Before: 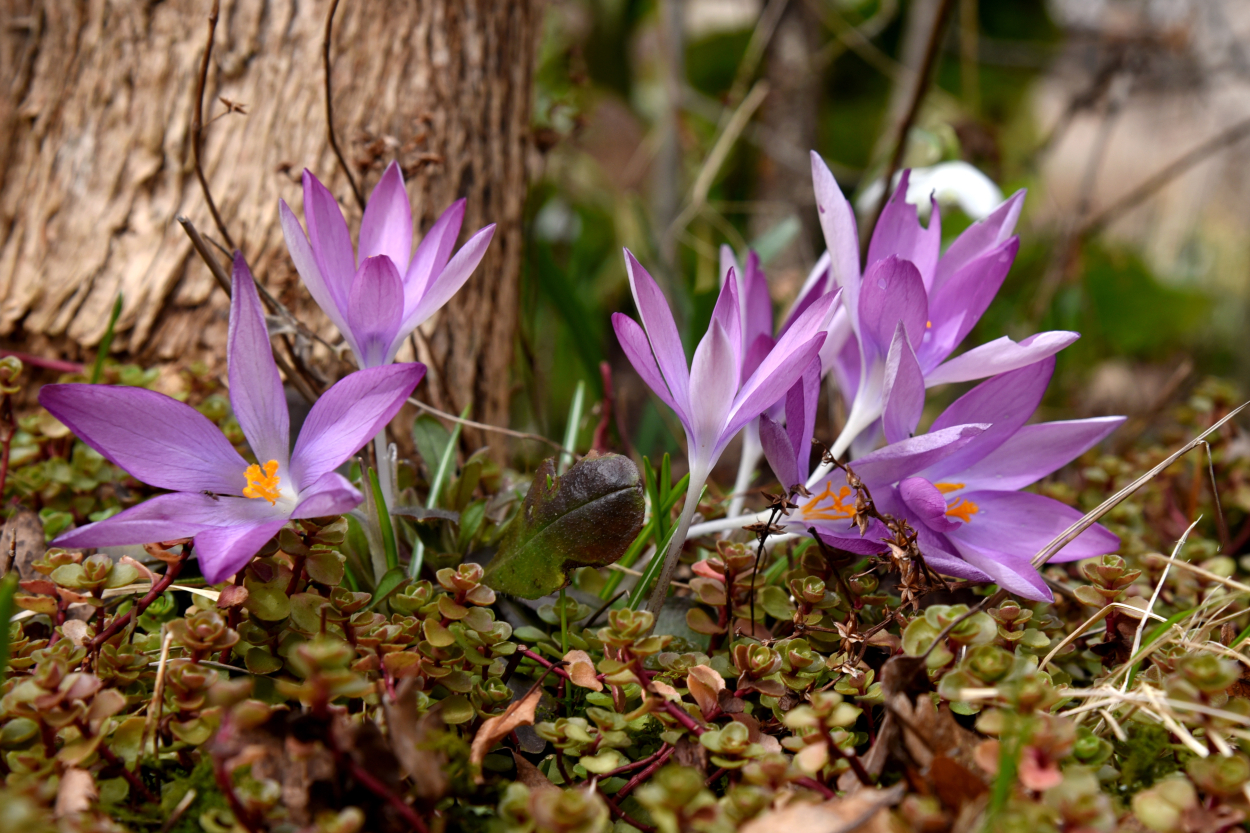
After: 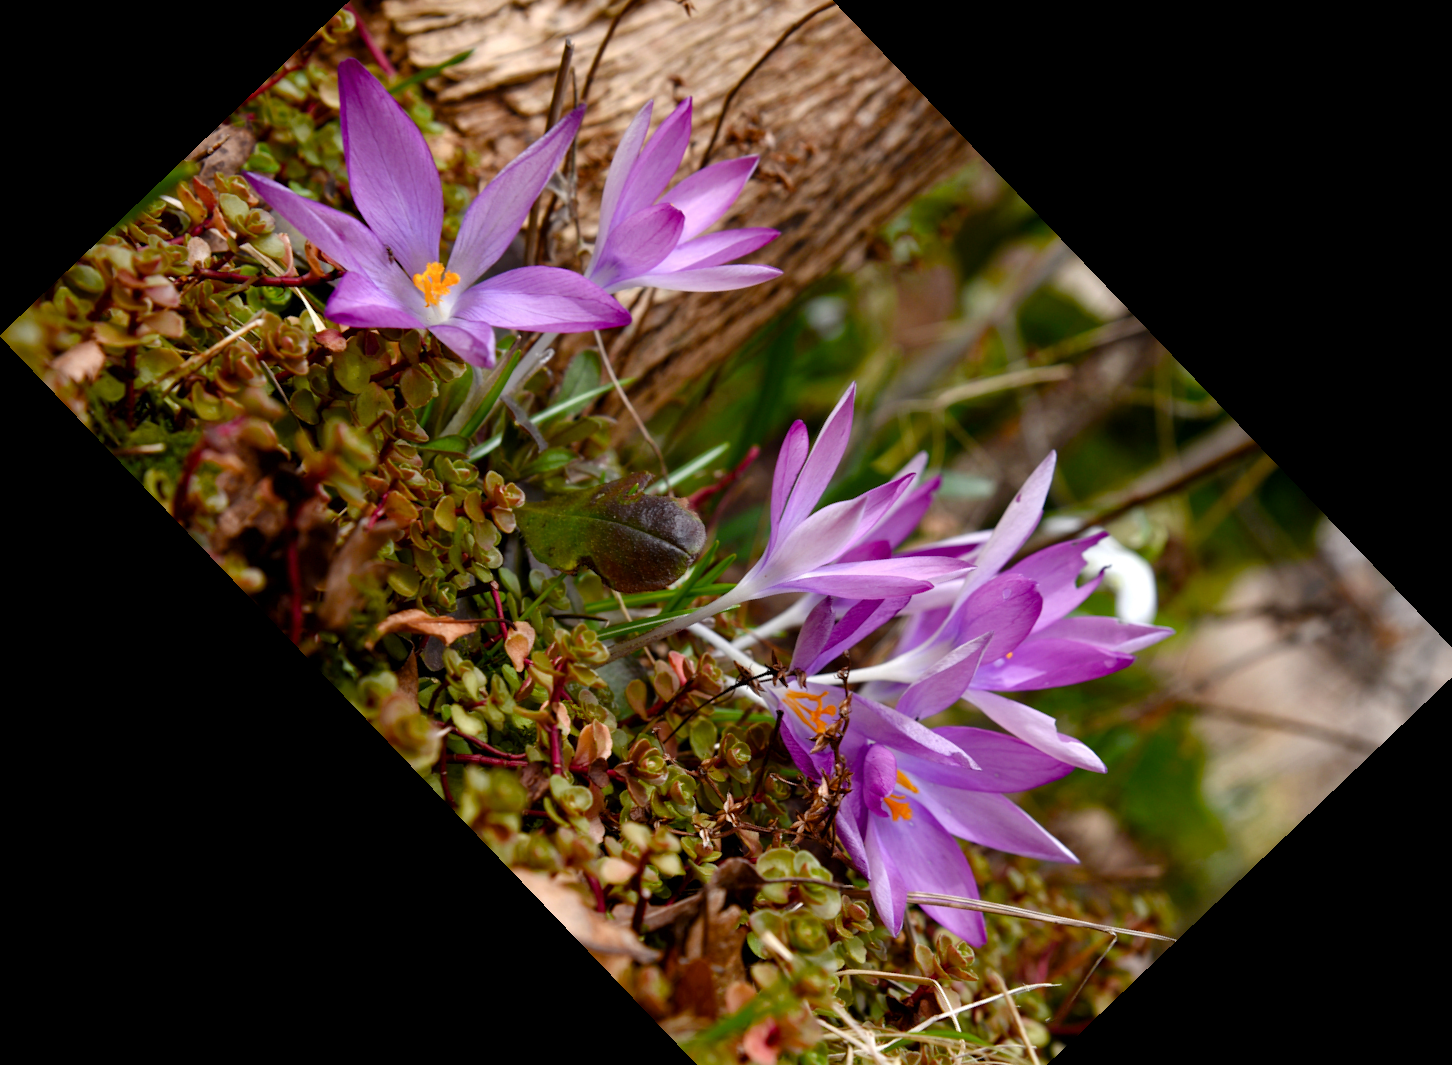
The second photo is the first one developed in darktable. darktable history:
crop and rotate: angle -46.26°, top 16.234%, right 0.912%, bottom 11.704%
color balance rgb: perceptual saturation grading › global saturation 20%, perceptual saturation grading › highlights -25%, perceptual saturation grading › shadows 25%
